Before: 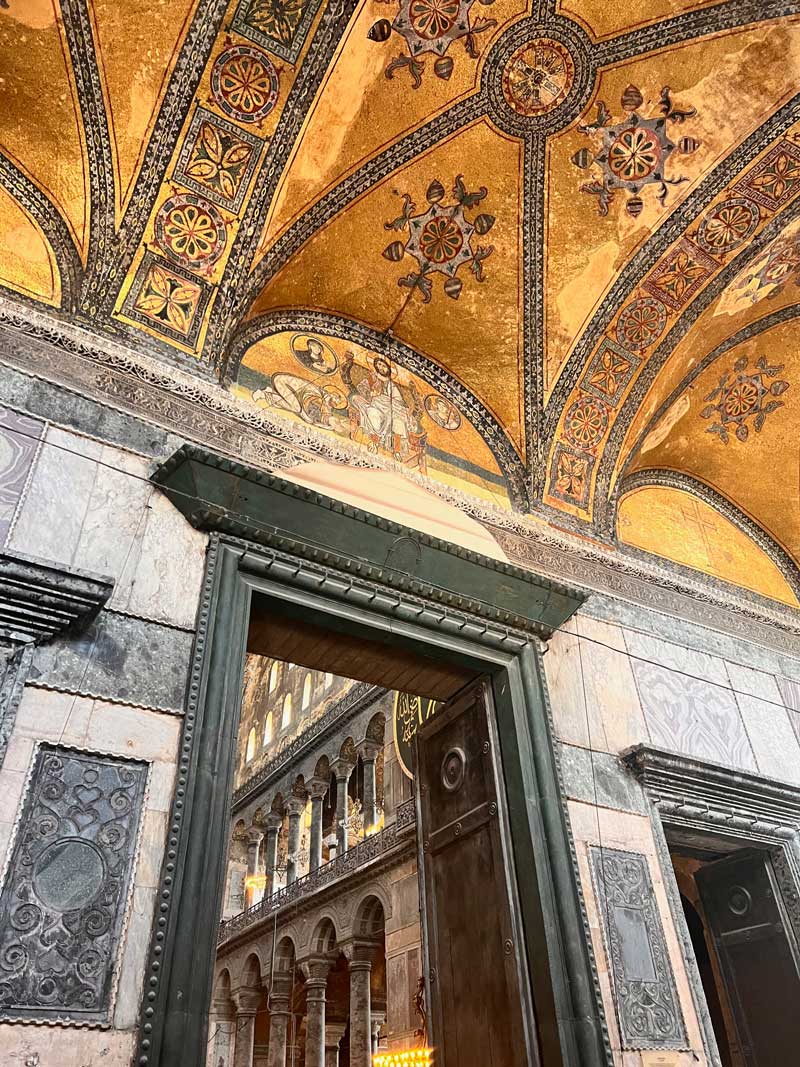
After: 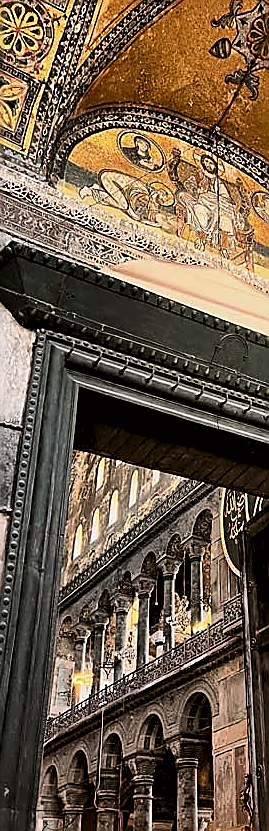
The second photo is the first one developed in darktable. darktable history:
color correction: highlights a* 3.16, highlights b* -1.63, shadows a* -0.076, shadows b* 2.38, saturation 0.979
crop and rotate: left 21.676%, top 19.102%, right 44.668%, bottom 3.007%
shadows and highlights: soften with gaussian
levels: levels [0.116, 0.574, 1]
sharpen: radius 1.422, amount 1.238, threshold 0.847
exposure: exposure -0.154 EV, compensate exposure bias true, compensate highlight preservation false
contrast brightness saturation: contrast 0.105, brightness 0.035, saturation 0.085
